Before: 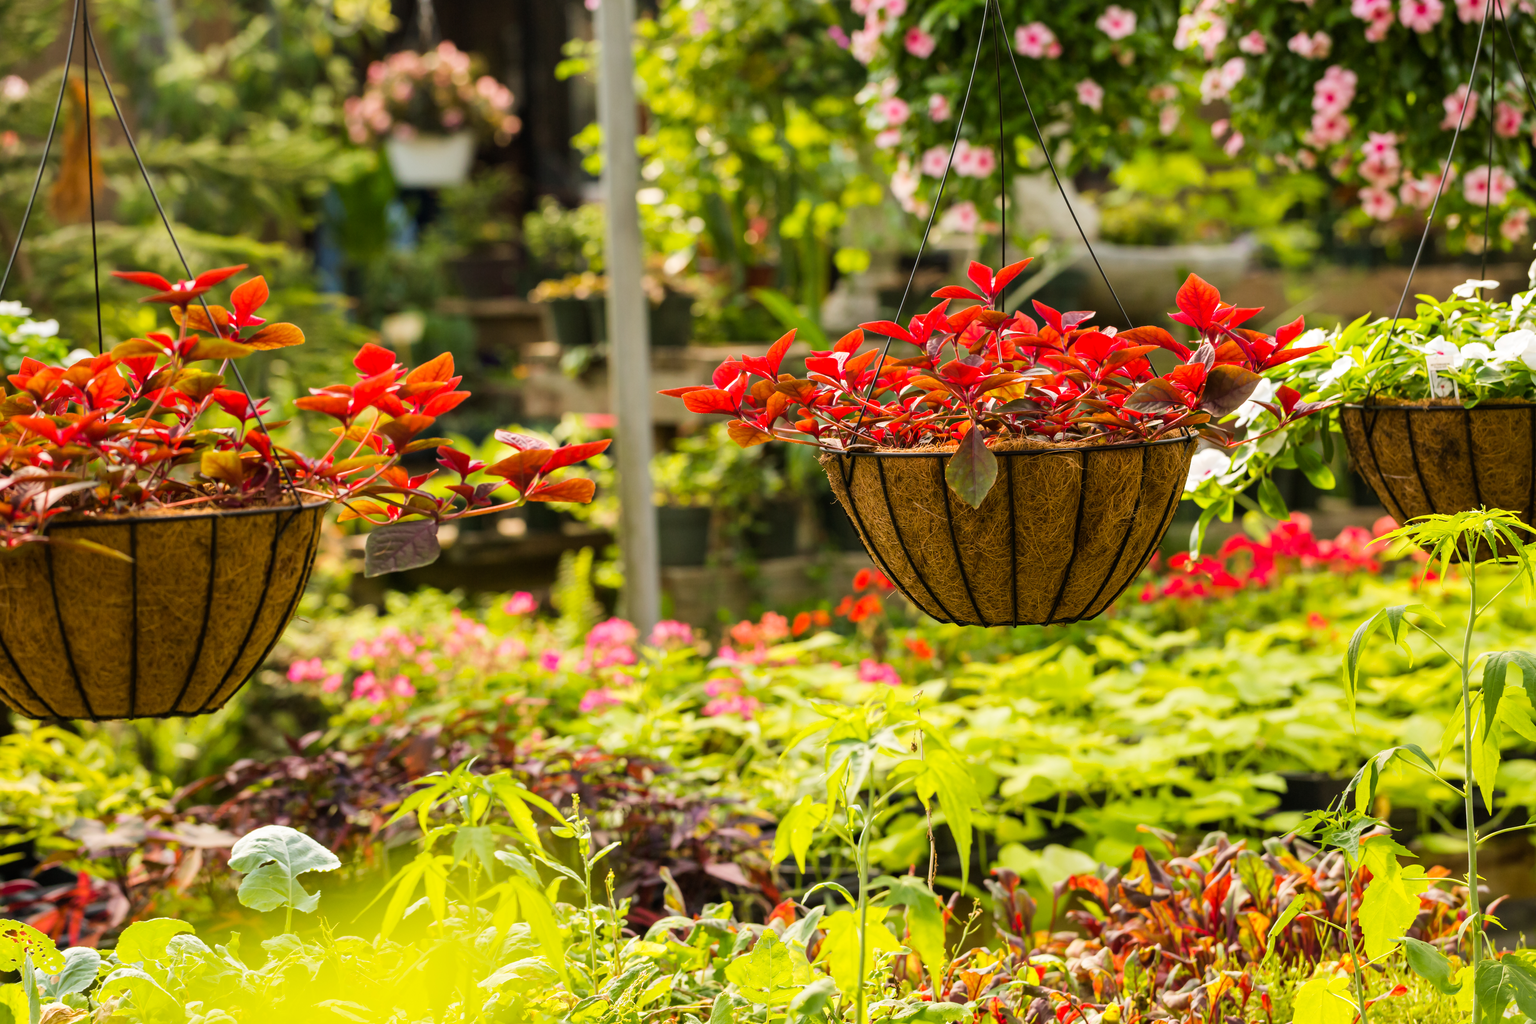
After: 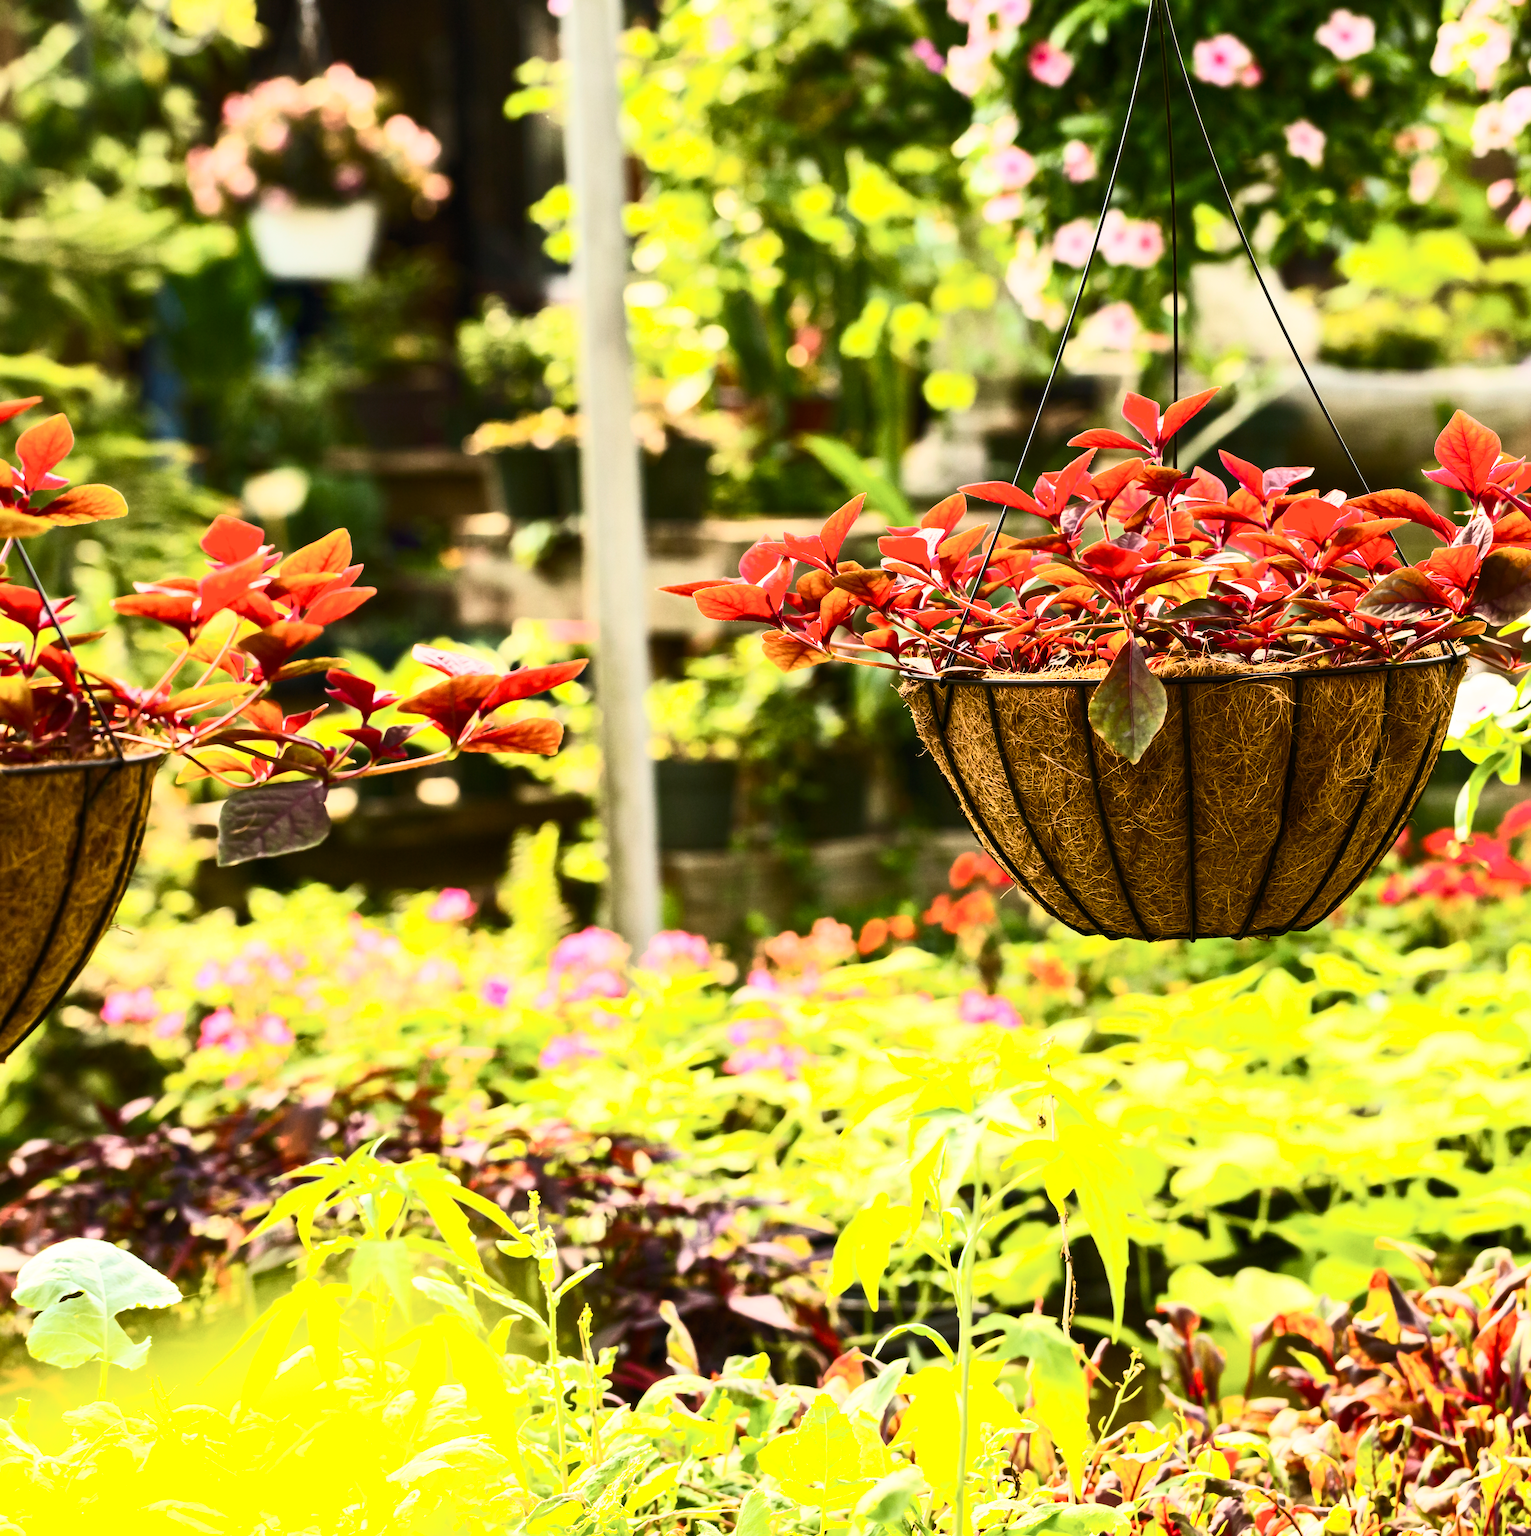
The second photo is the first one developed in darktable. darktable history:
contrast brightness saturation: contrast 0.637, brightness 0.335, saturation 0.138
crop and rotate: left 14.338%, right 19.198%
exposure: black level correction 0.001, compensate highlight preservation false
